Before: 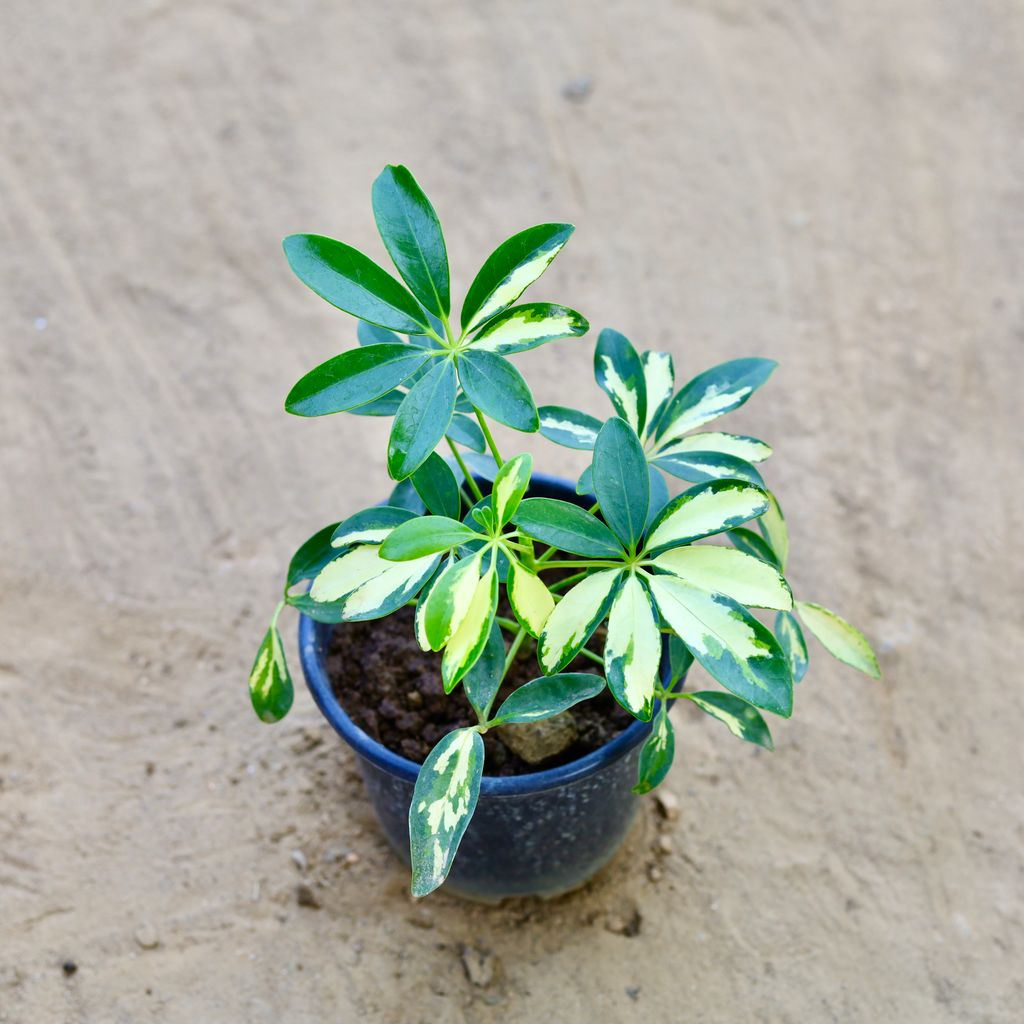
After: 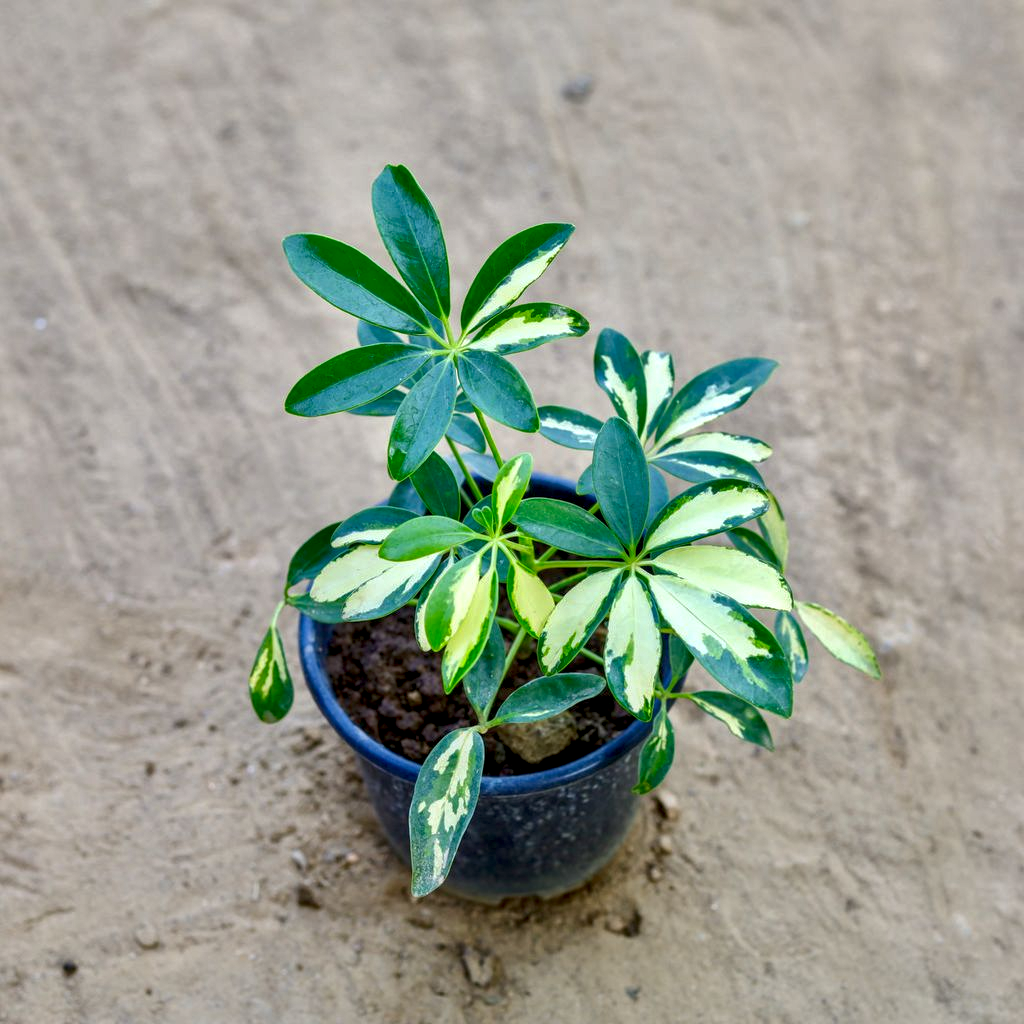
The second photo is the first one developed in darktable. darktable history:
shadows and highlights: on, module defaults
local contrast: highlights 25%, detail 150%
